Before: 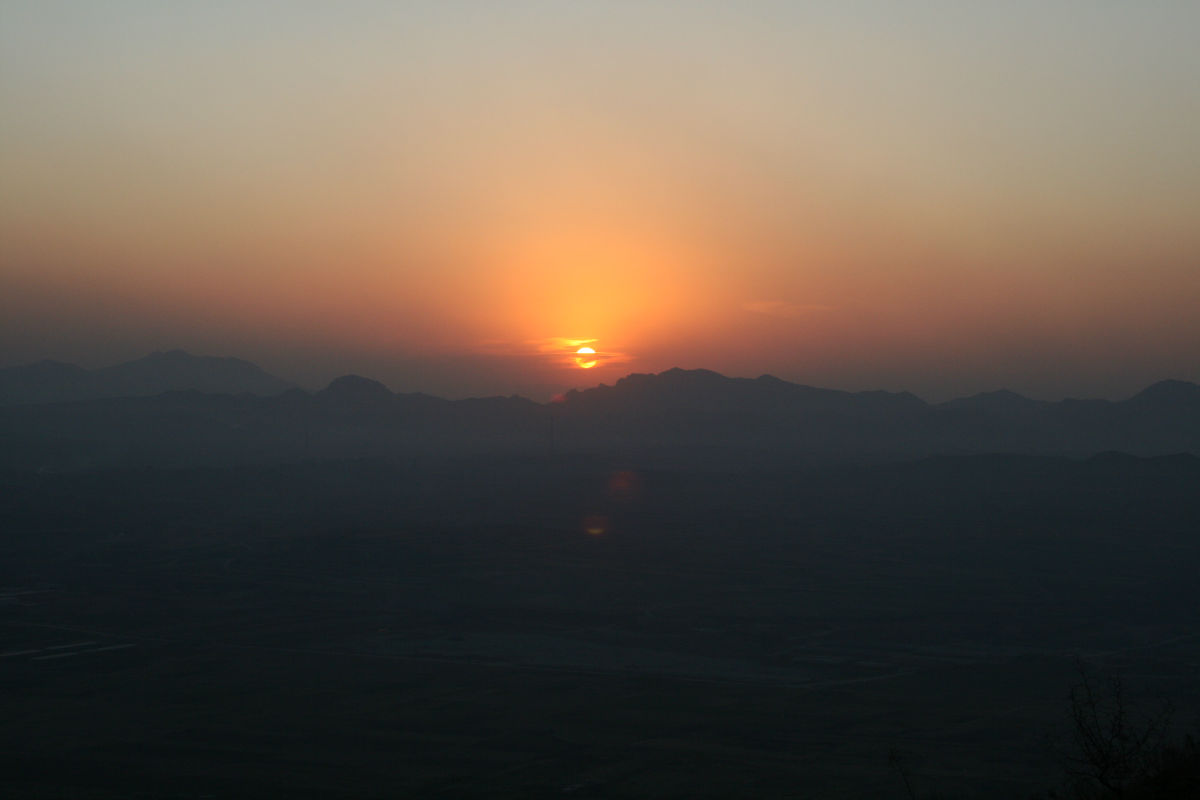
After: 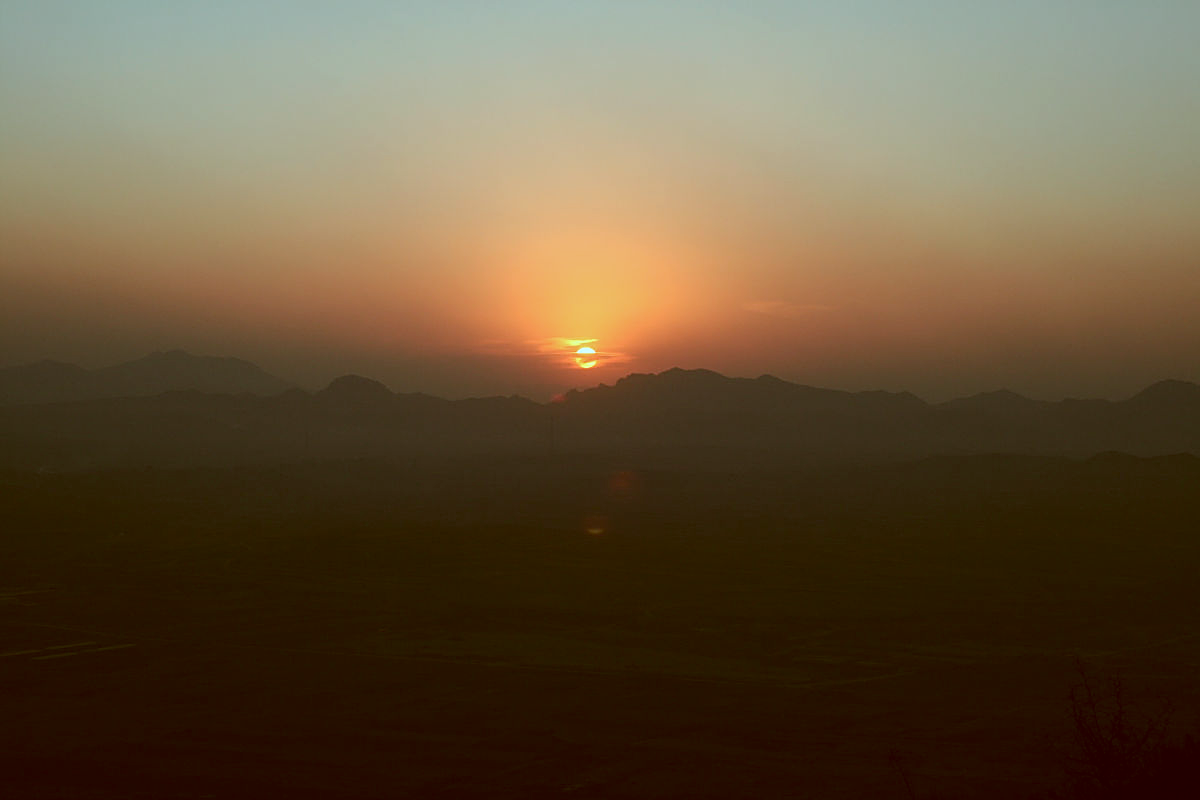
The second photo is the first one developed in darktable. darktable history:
color correction: highlights a* -14.25, highlights b* -16.83, shadows a* 9.99, shadows b* 29.58
sharpen: on, module defaults
